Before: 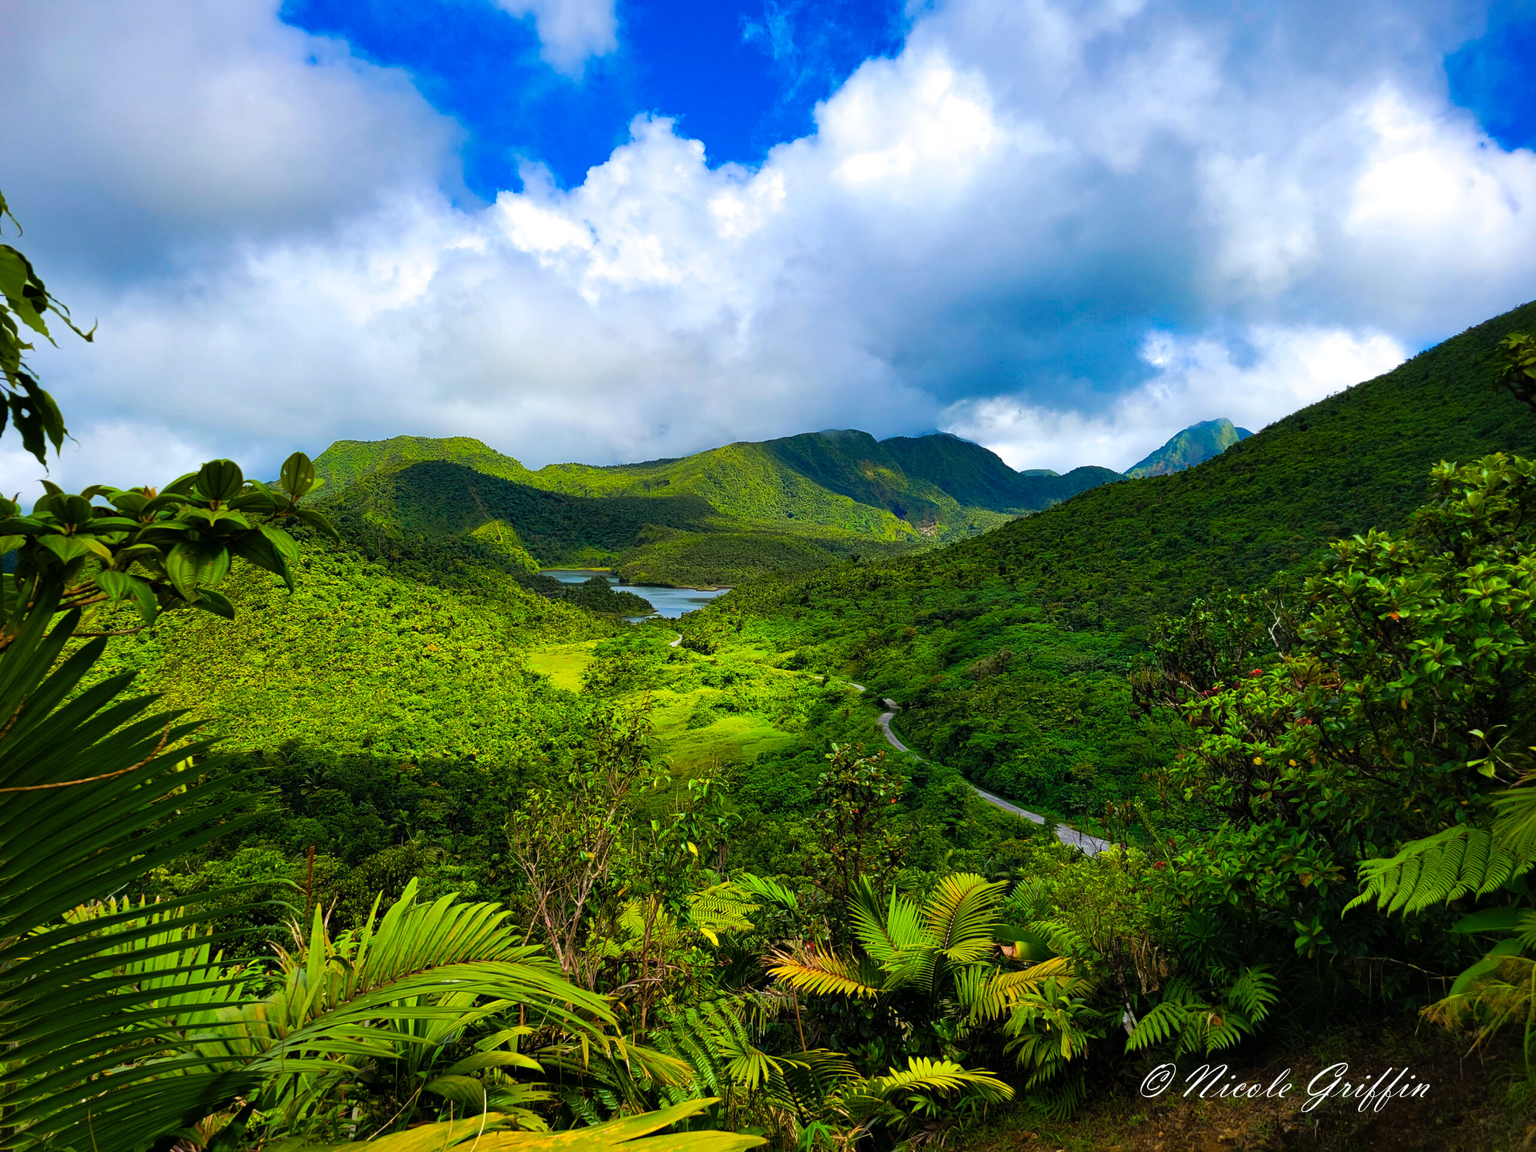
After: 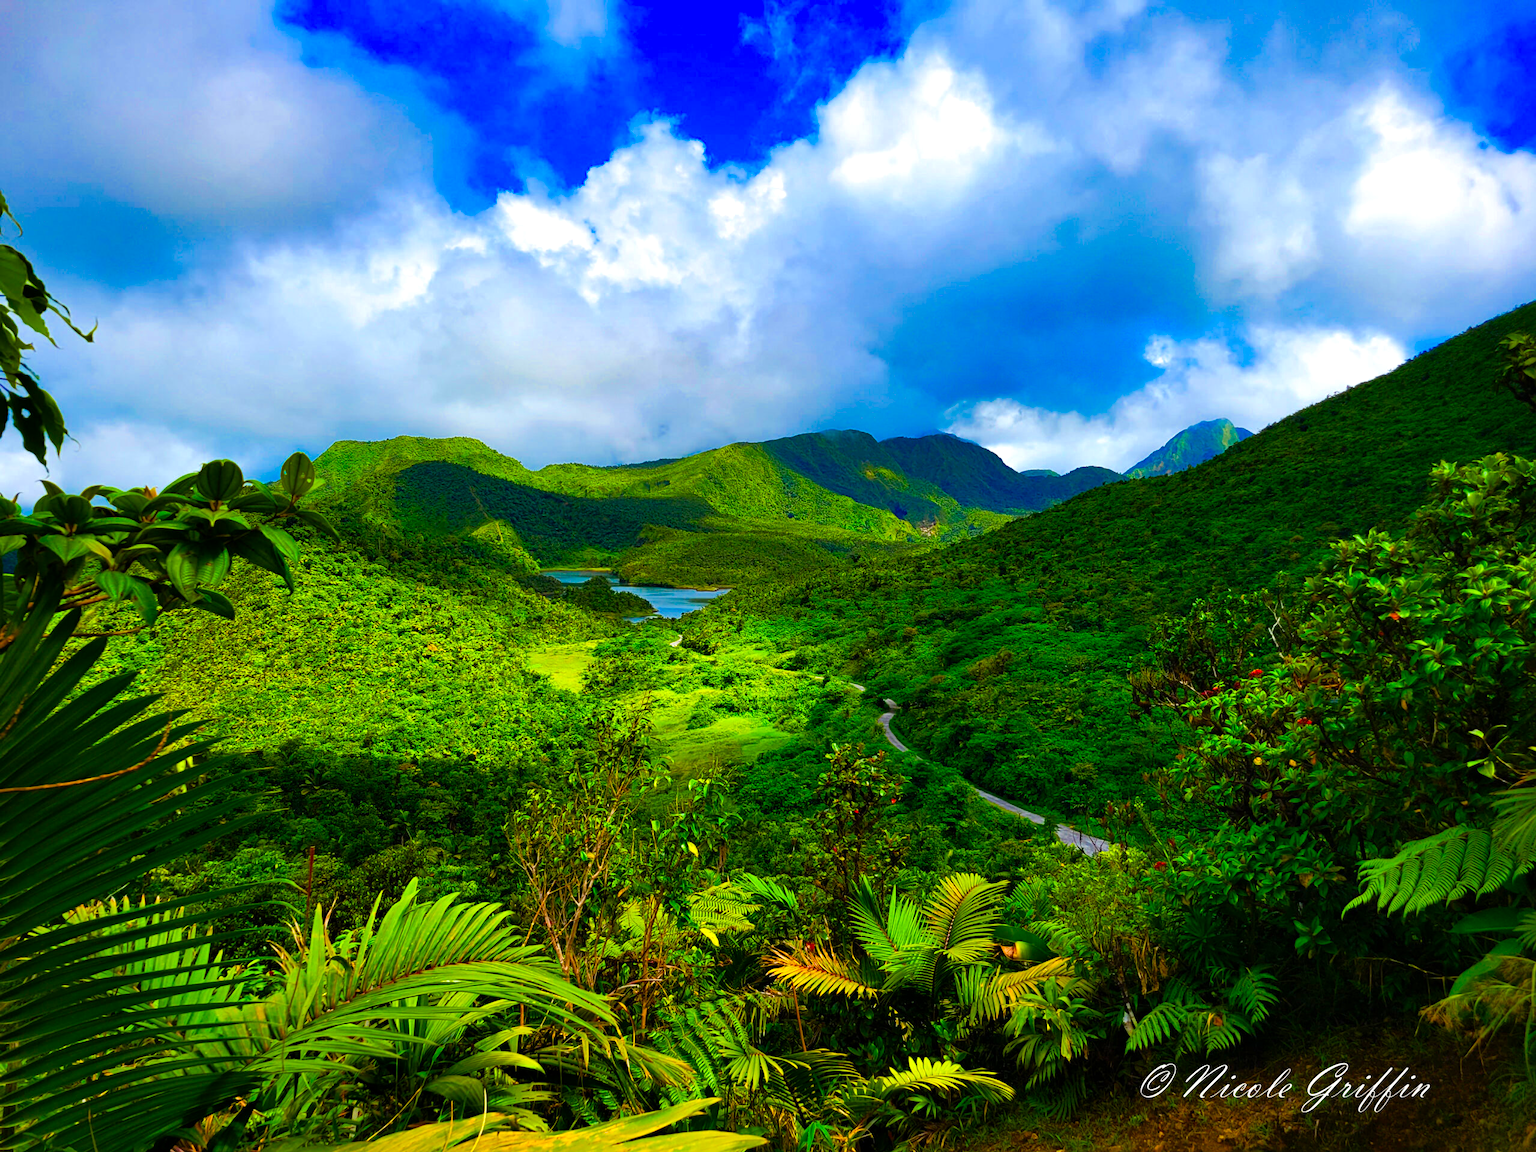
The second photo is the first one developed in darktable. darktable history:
color zones: curves: ch0 [(0, 0.613) (0.01, 0.613) (0.245, 0.448) (0.498, 0.529) (0.642, 0.665) (0.879, 0.777) (0.99, 0.613)]; ch1 [(0, 0) (0.143, 0) (0.286, 0) (0.429, 0) (0.571, 0) (0.714, 0) (0.857, 0)], mix -138.01%
color balance rgb: linear chroma grading › global chroma 8.12%, perceptual saturation grading › global saturation 9.07%, perceptual saturation grading › highlights -13.84%, perceptual saturation grading › mid-tones 14.88%, perceptual saturation grading › shadows 22.8%, perceptual brilliance grading › highlights 2.61%, global vibrance 12.07%
